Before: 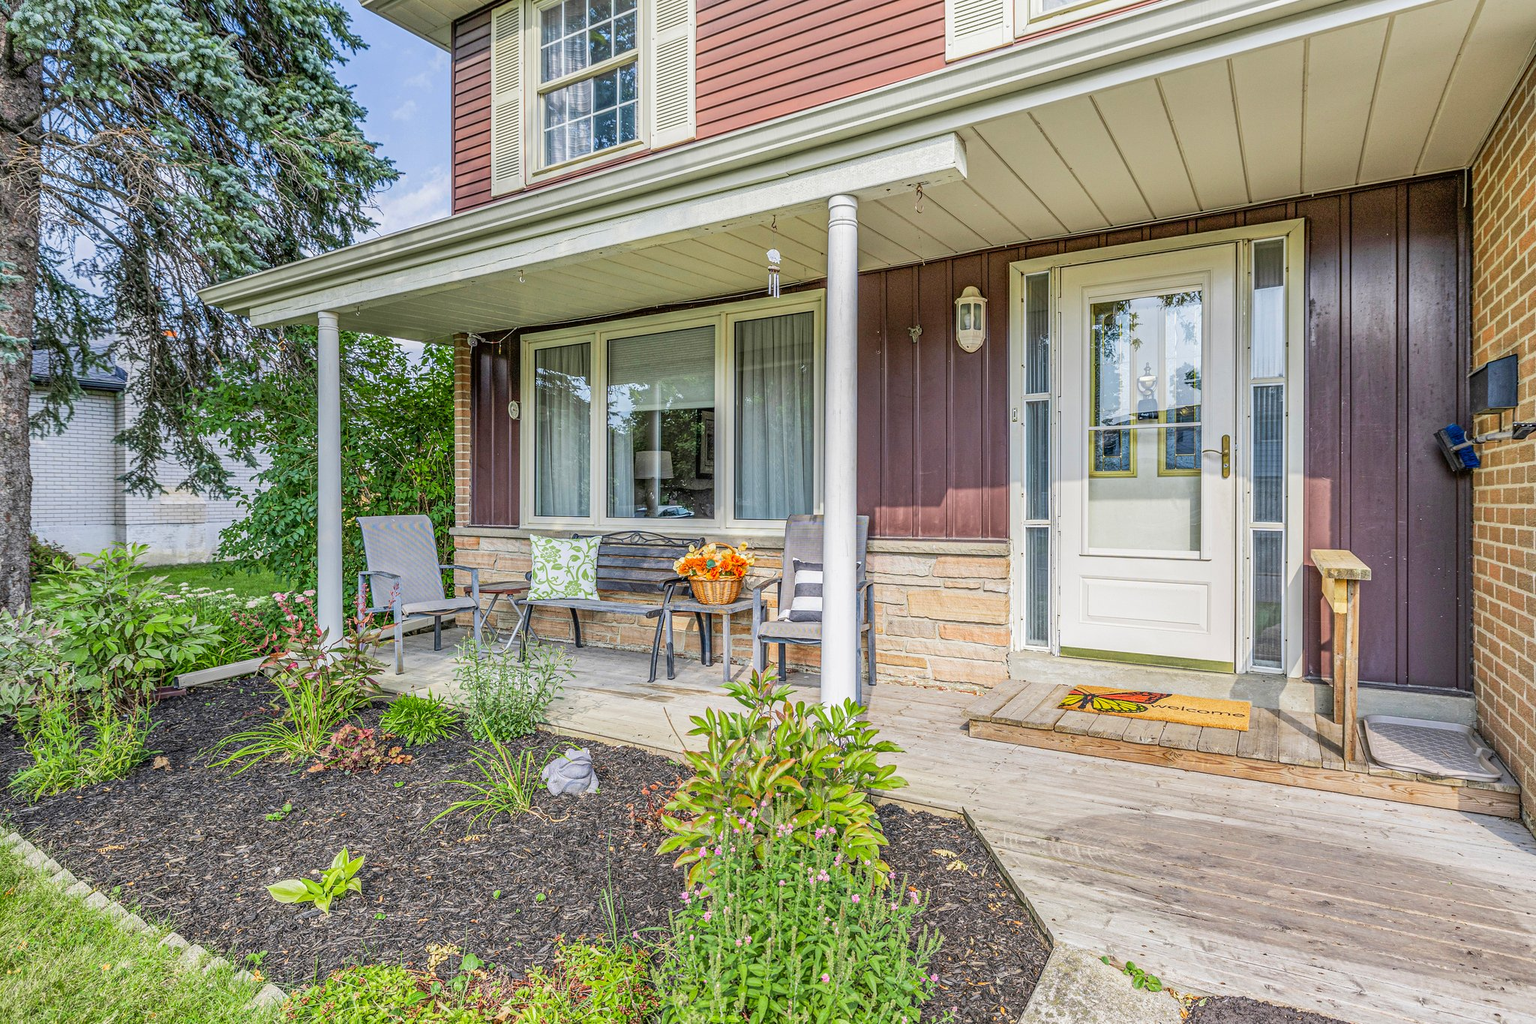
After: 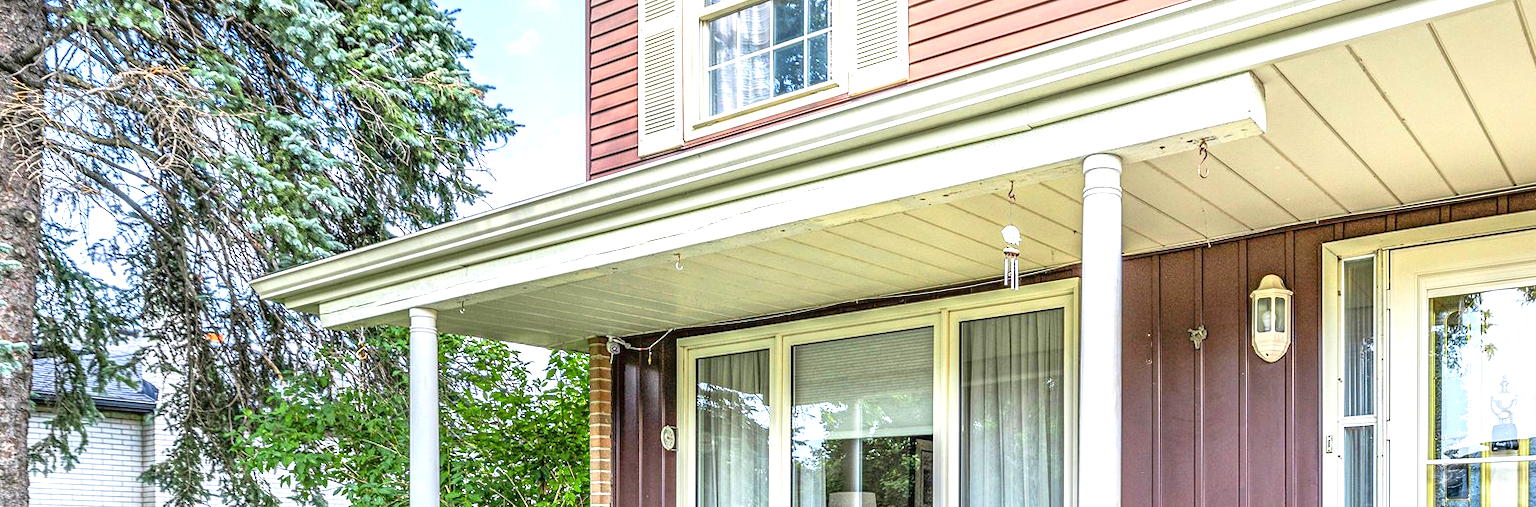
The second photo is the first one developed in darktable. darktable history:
crop: left 0.516%, top 7.637%, right 23.47%, bottom 54.778%
exposure: black level correction 0, exposure 1.099 EV, compensate highlight preservation false
